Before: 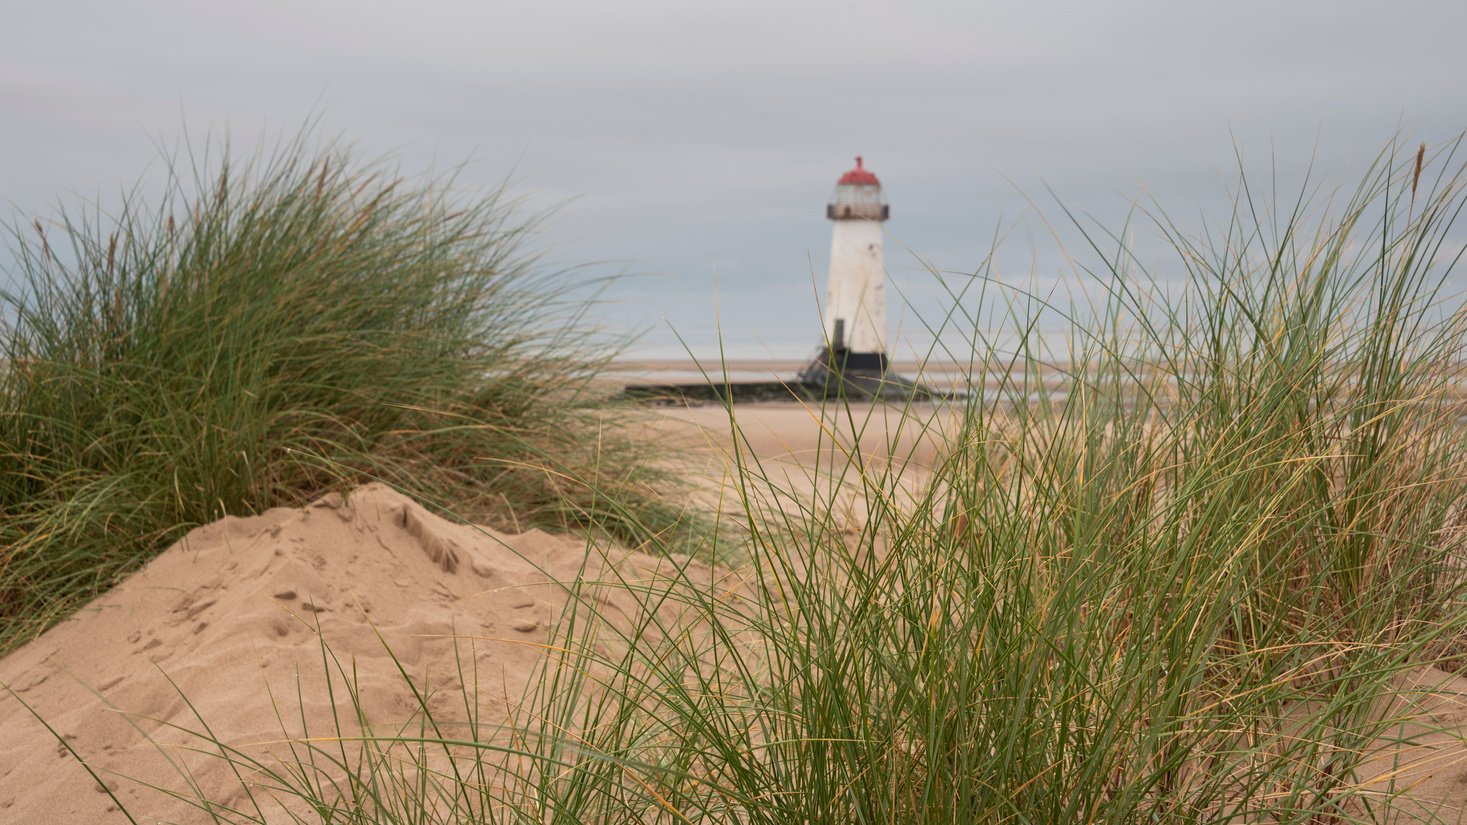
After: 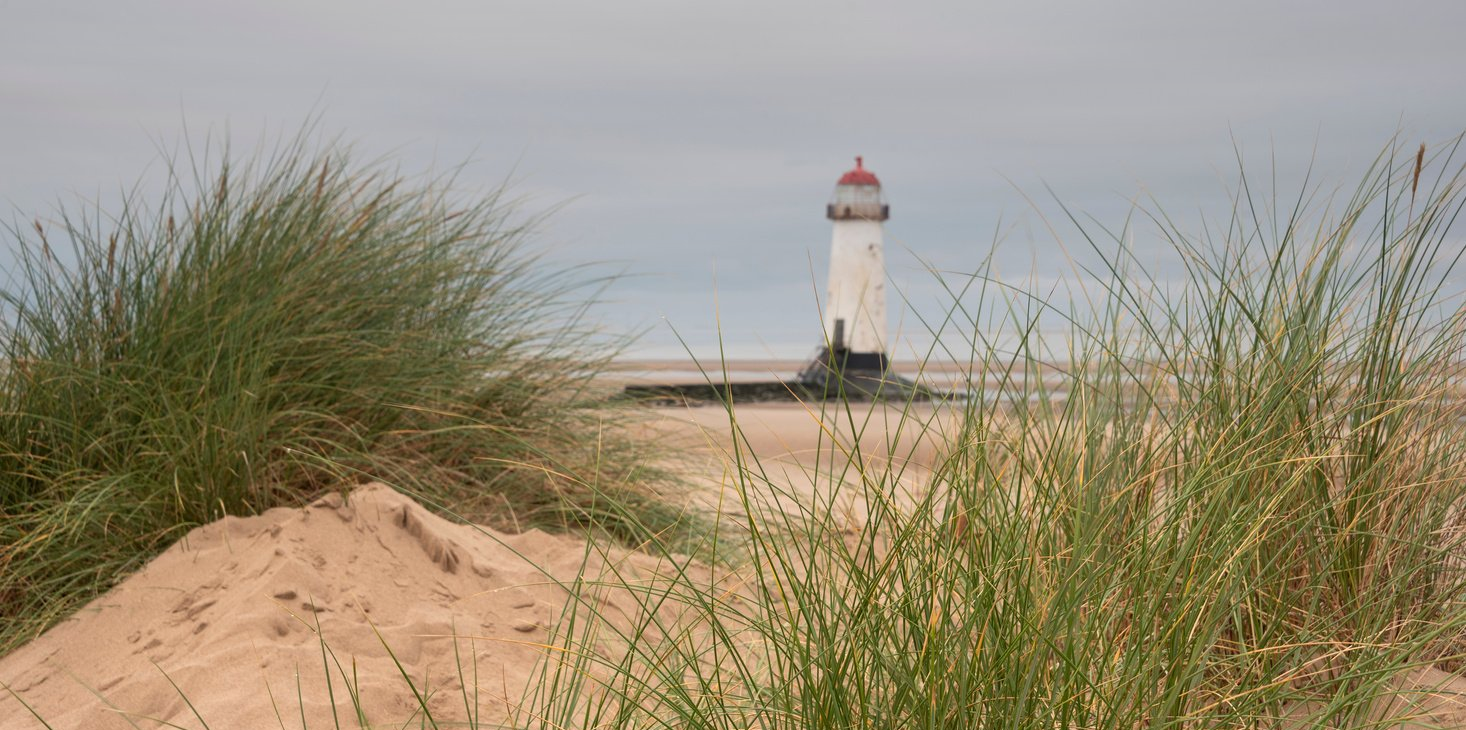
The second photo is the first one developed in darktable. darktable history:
crop and rotate: top 0%, bottom 11.49%
exposure: exposure 0.376 EV, compensate highlight preservation false
color balance: on, module defaults
graduated density: rotation -0.352°, offset 57.64
